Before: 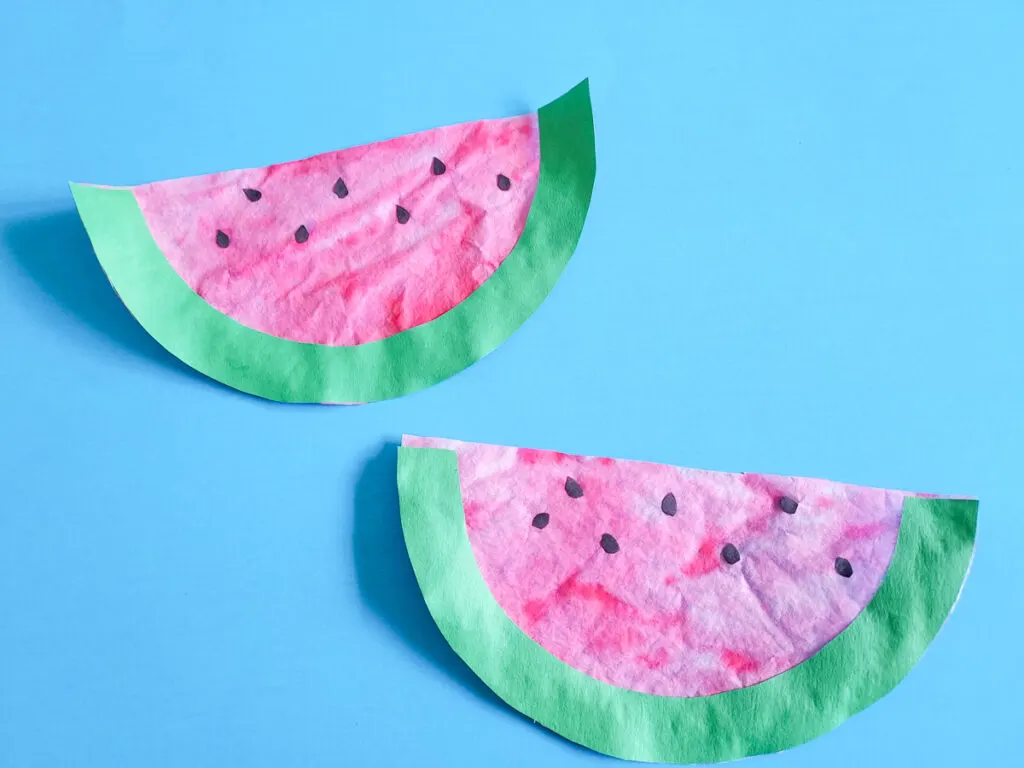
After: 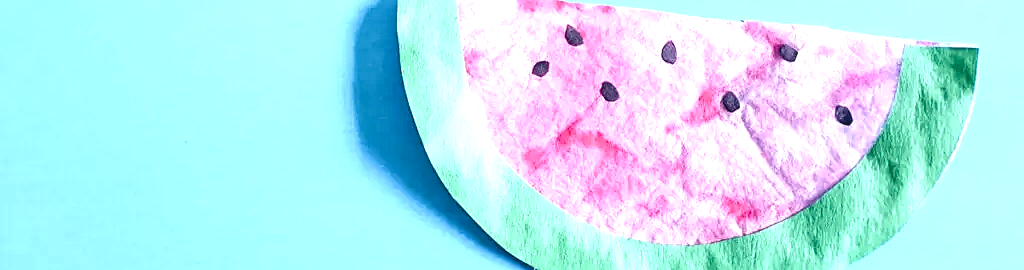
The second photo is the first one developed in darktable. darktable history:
color balance rgb: shadows lift › chroma 2.021%, shadows lift › hue 50.3°, global offset › chroma 0.251%, global offset › hue 256.98°, perceptual saturation grading › global saturation 0.037%, perceptual saturation grading › highlights -19.94%, perceptual saturation grading › shadows 19.112%
local contrast: on, module defaults
sharpen: on, module defaults
exposure: compensate exposure bias true, compensate highlight preservation false
tone equalizer: -8 EV -1.08 EV, -7 EV -1.04 EV, -6 EV -0.899 EV, -5 EV -0.559 EV, -3 EV 0.571 EV, -2 EV 0.842 EV, -1 EV 0.986 EV, +0 EV 1.07 EV, edges refinement/feathering 500, mask exposure compensation -1.57 EV, preserve details no
crop and rotate: top 58.859%, bottom 5.957%
